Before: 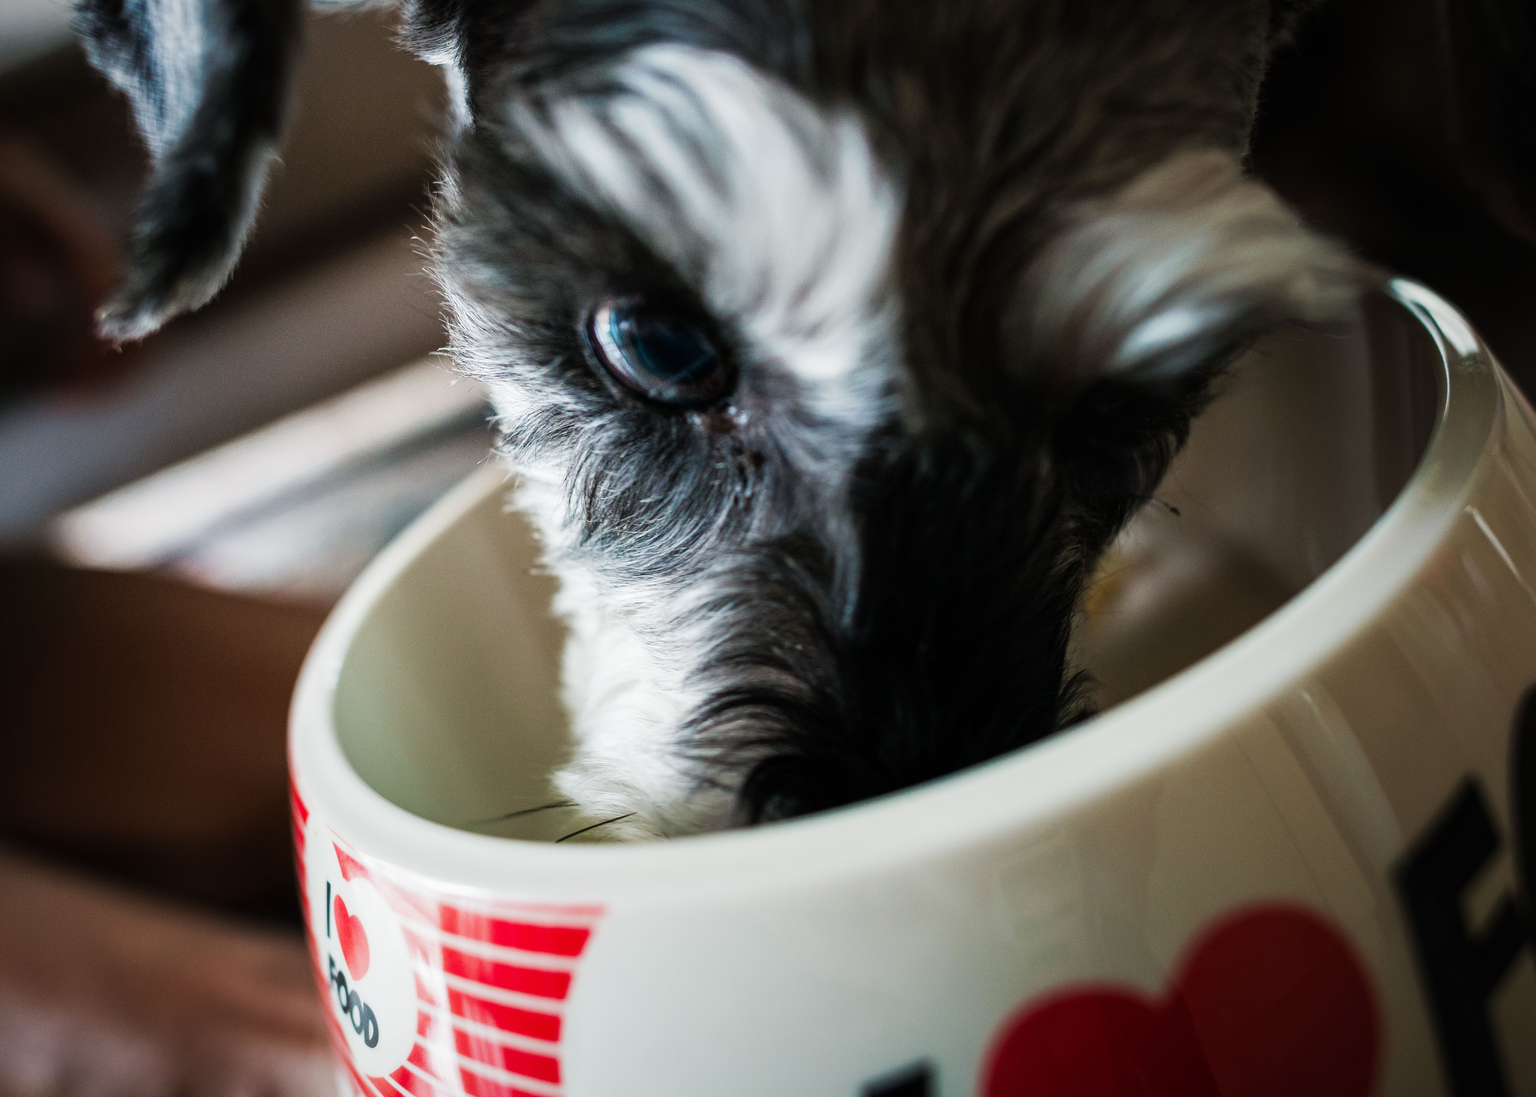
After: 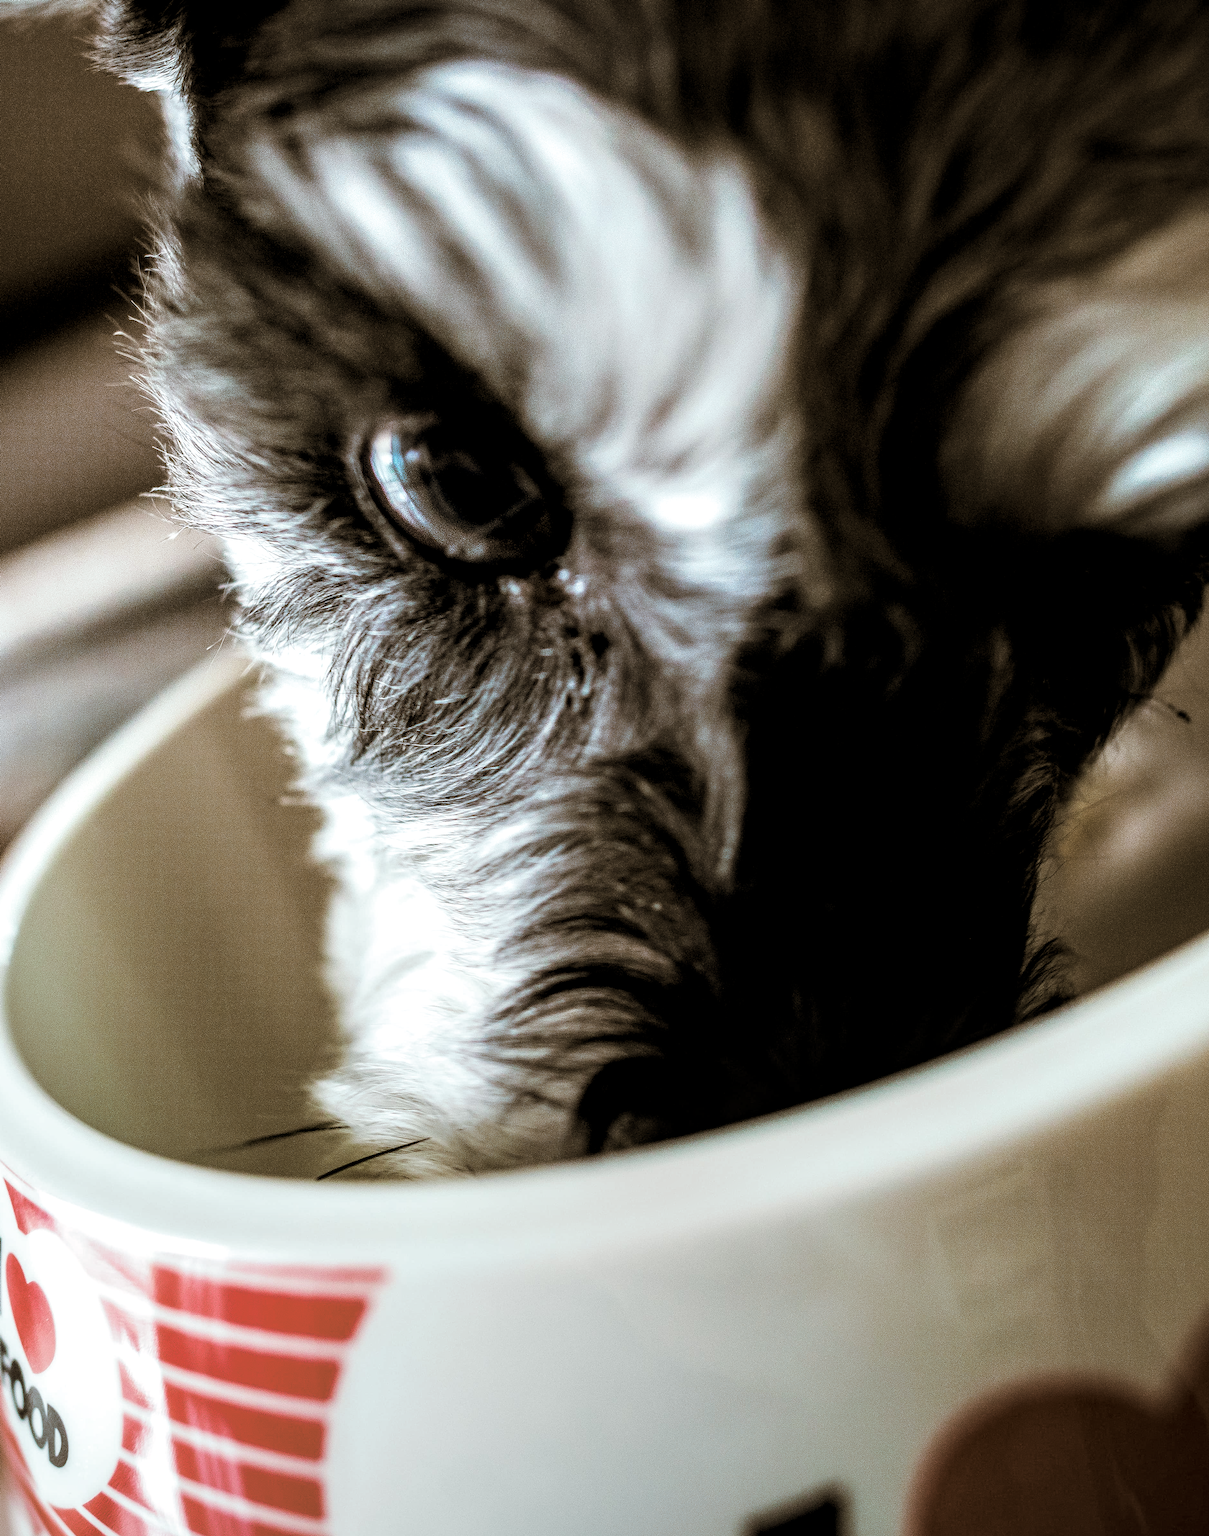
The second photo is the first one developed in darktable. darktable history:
local contrast: highlights 60%, shadows 60%, detail 160%
contrast equalizer: y [[0.5 ×6], [0.5 ×6], [0.5, 0.5, 0.501, 0.545, 0.707, 0.863], [0 ×6], [0 ×6]]
crop: left 21.496%, right 22.254%
split-toning: shadows › hue 37.98°, highlights › hue 185.58°, balance -55.261
